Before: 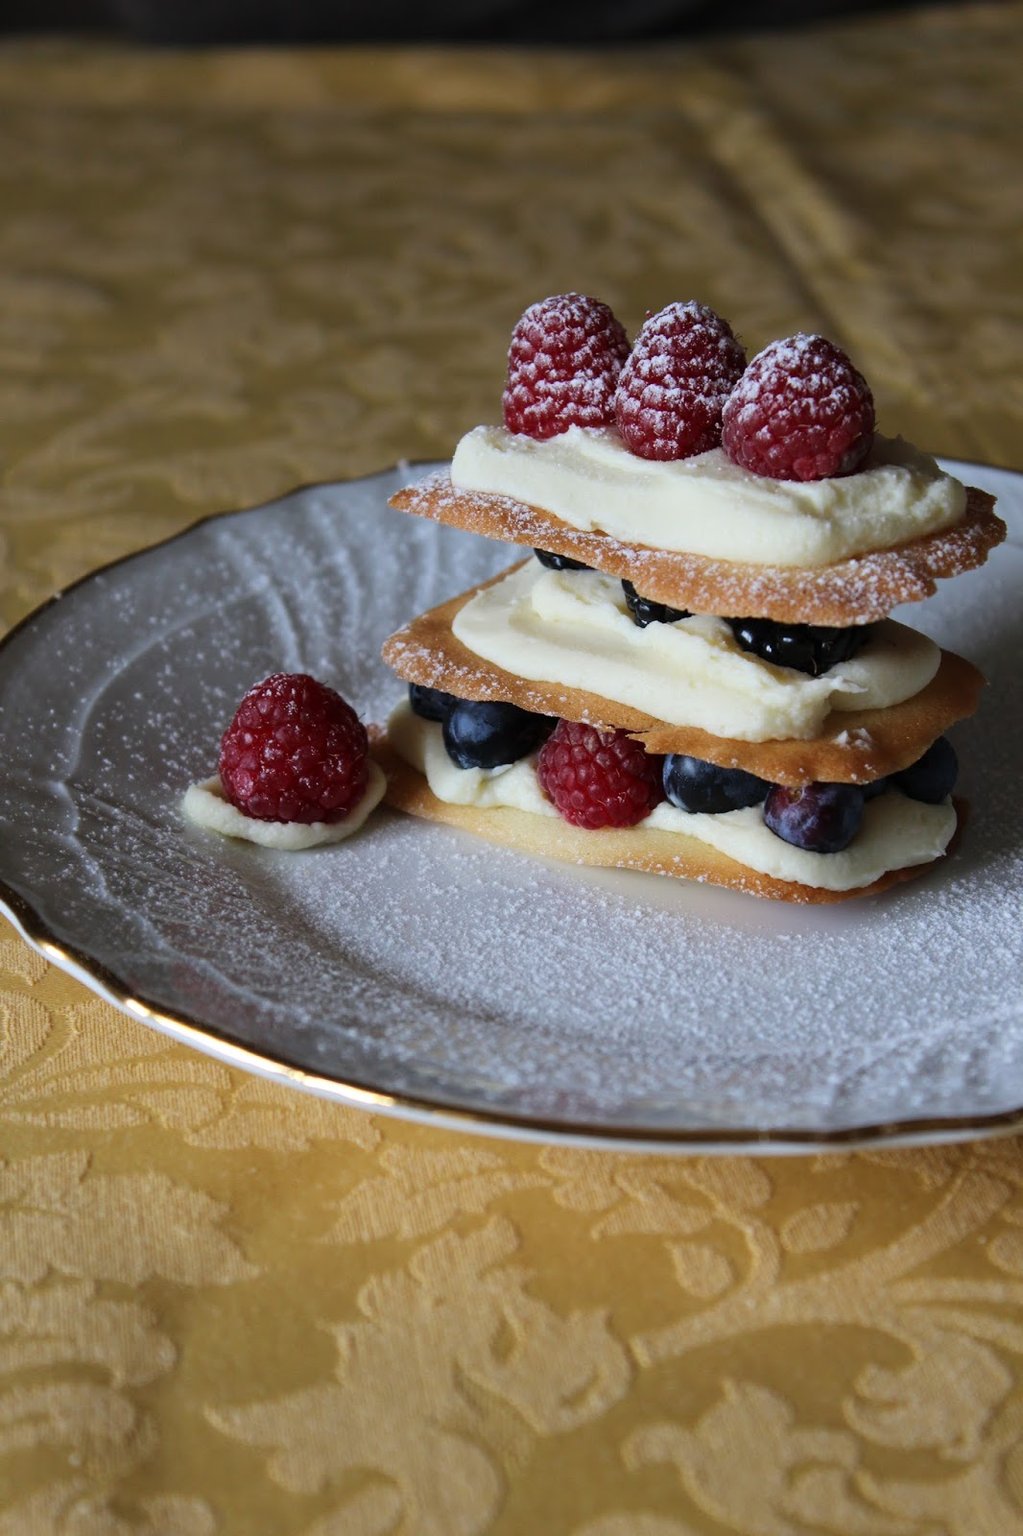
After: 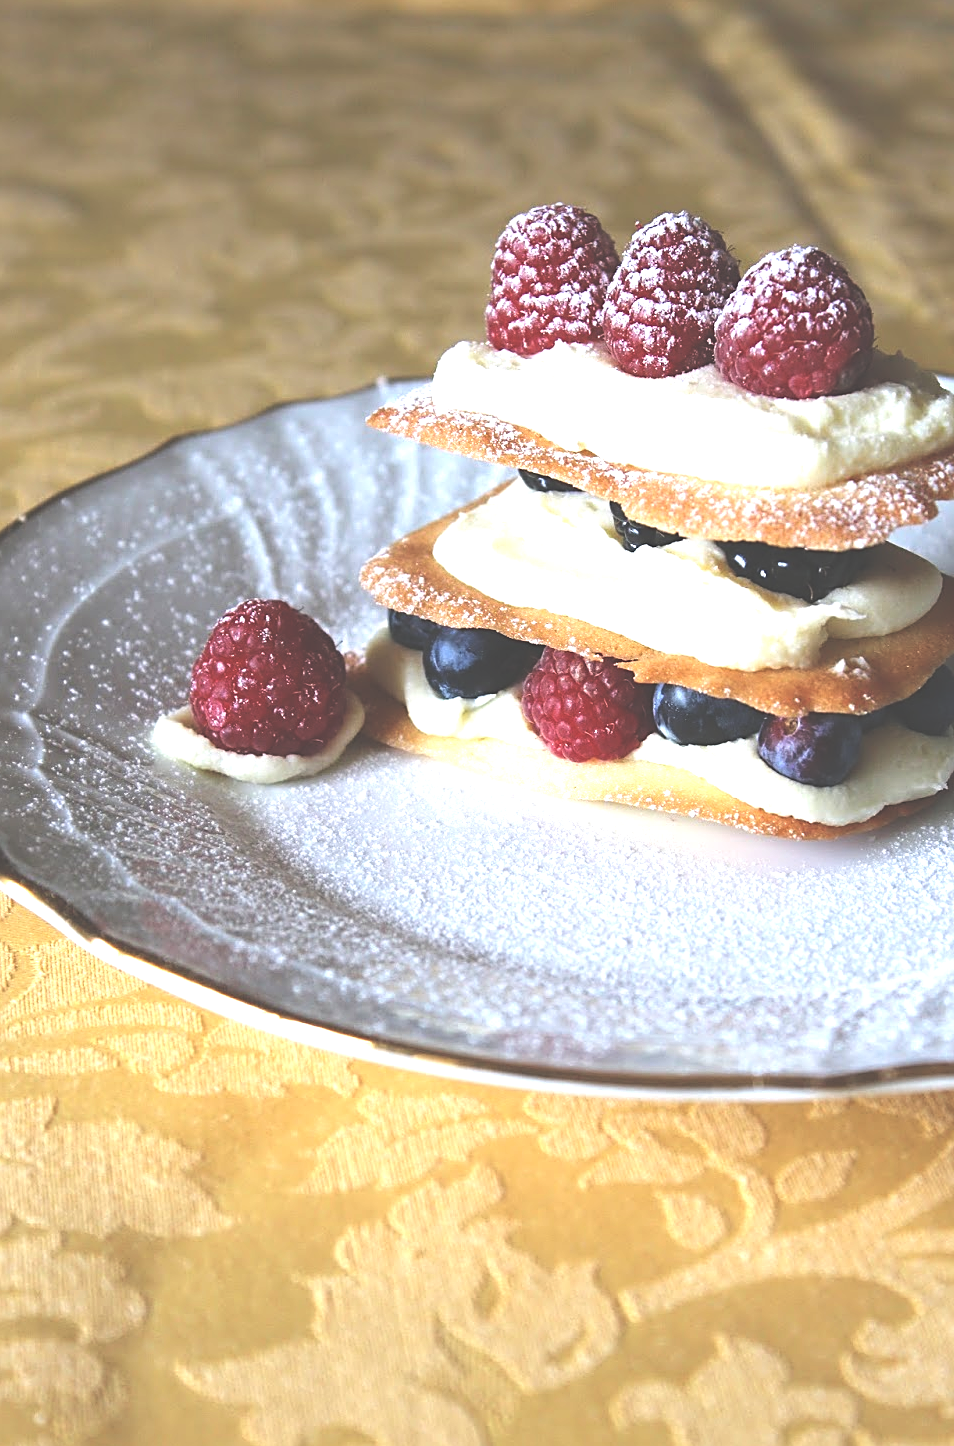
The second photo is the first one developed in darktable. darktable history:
exposure: black level correction -0.023, exposure 1.396 EV, compensate highlight preservation false
crop: left 3.643%, top 6.392%, right 6.775%, bottom 3.195%
sharpen: amount 0.542
tone equalizer: on, module defaults
